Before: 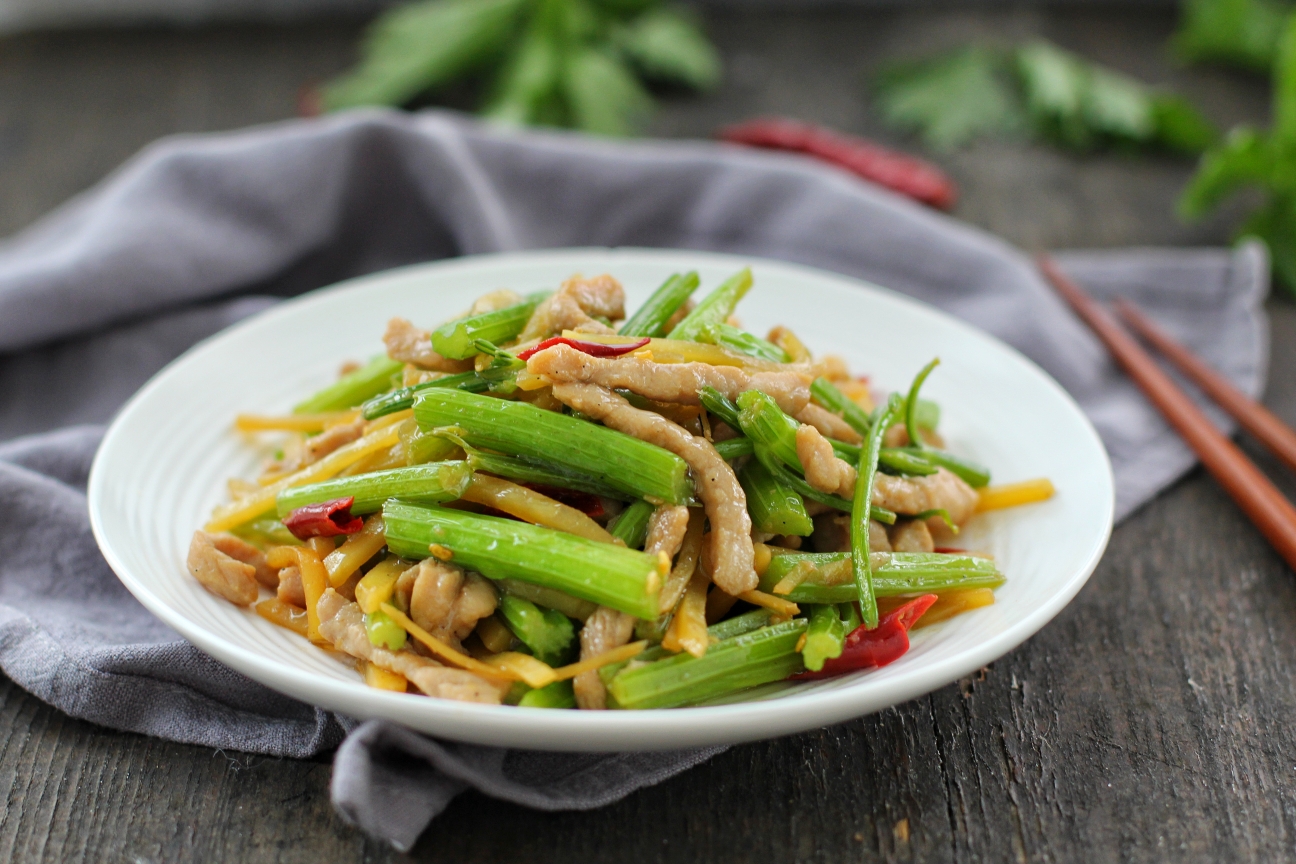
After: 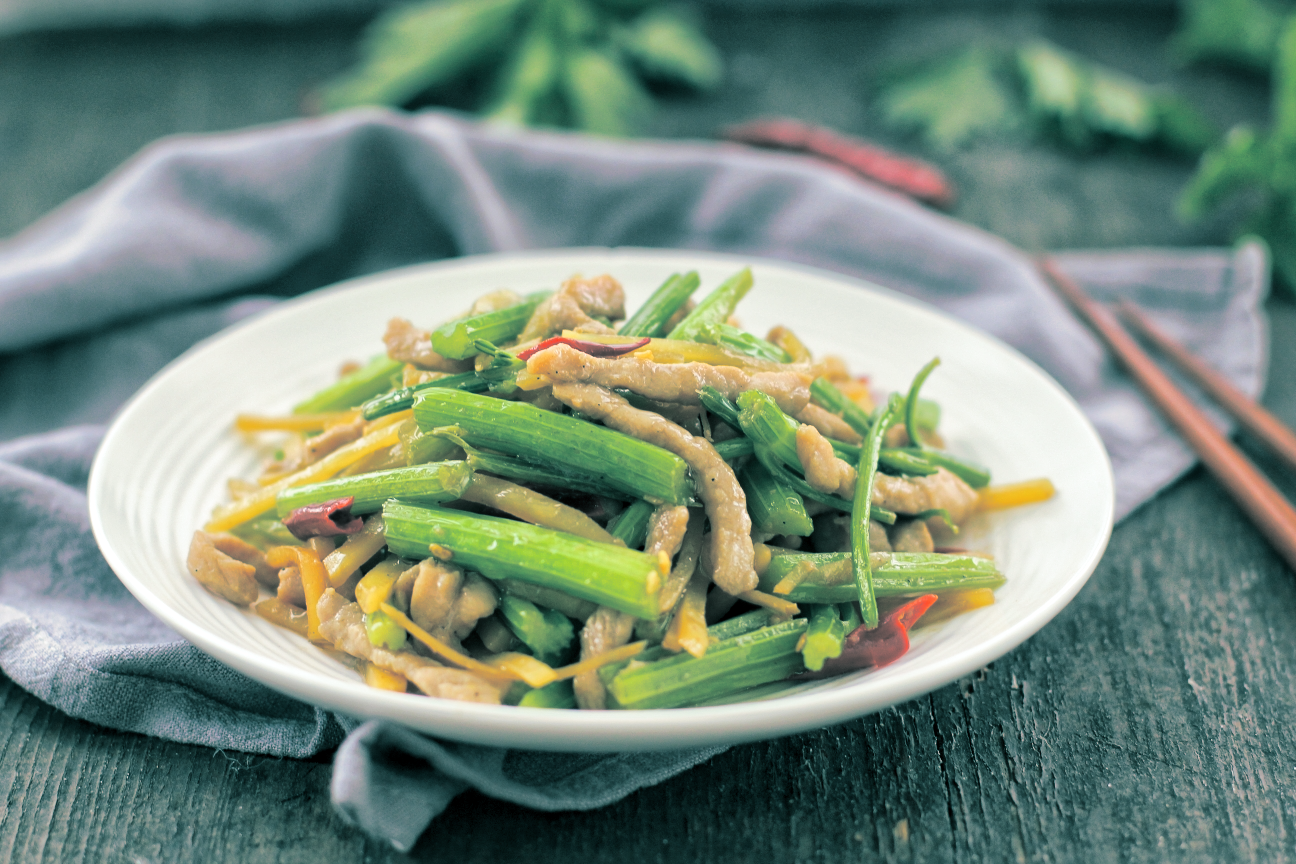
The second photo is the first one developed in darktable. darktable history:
global tonemap: drago (1, 100), detail 1
split-toning: shadows › hue 186.43°, highlights › hue 49.29°, compress 30.29%
